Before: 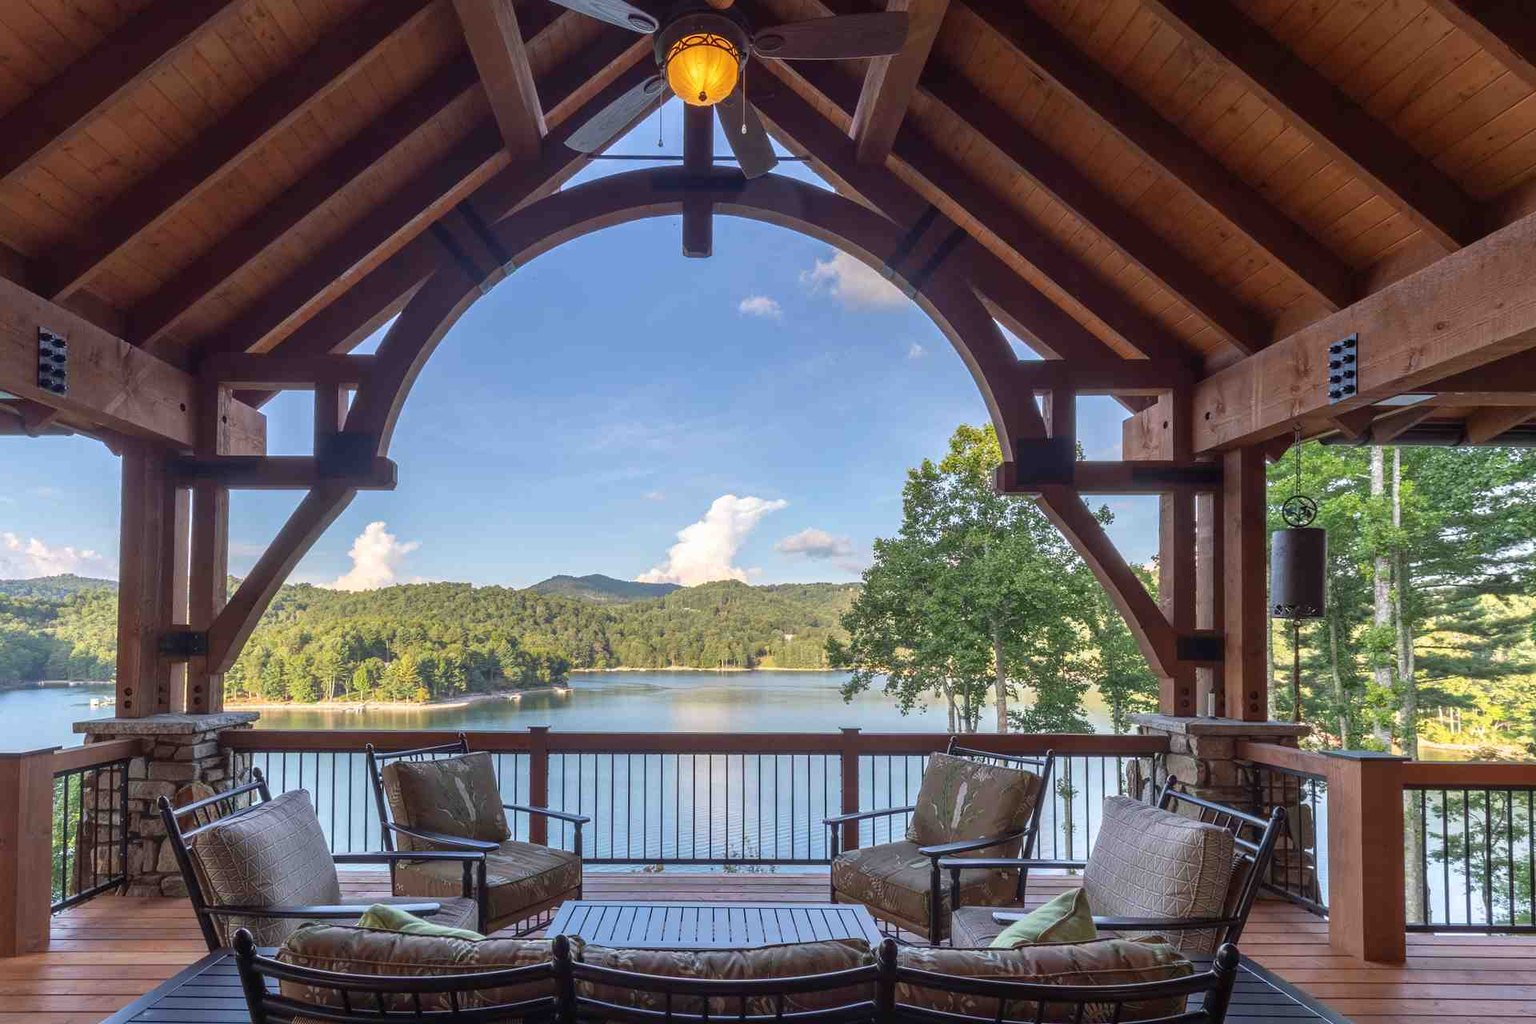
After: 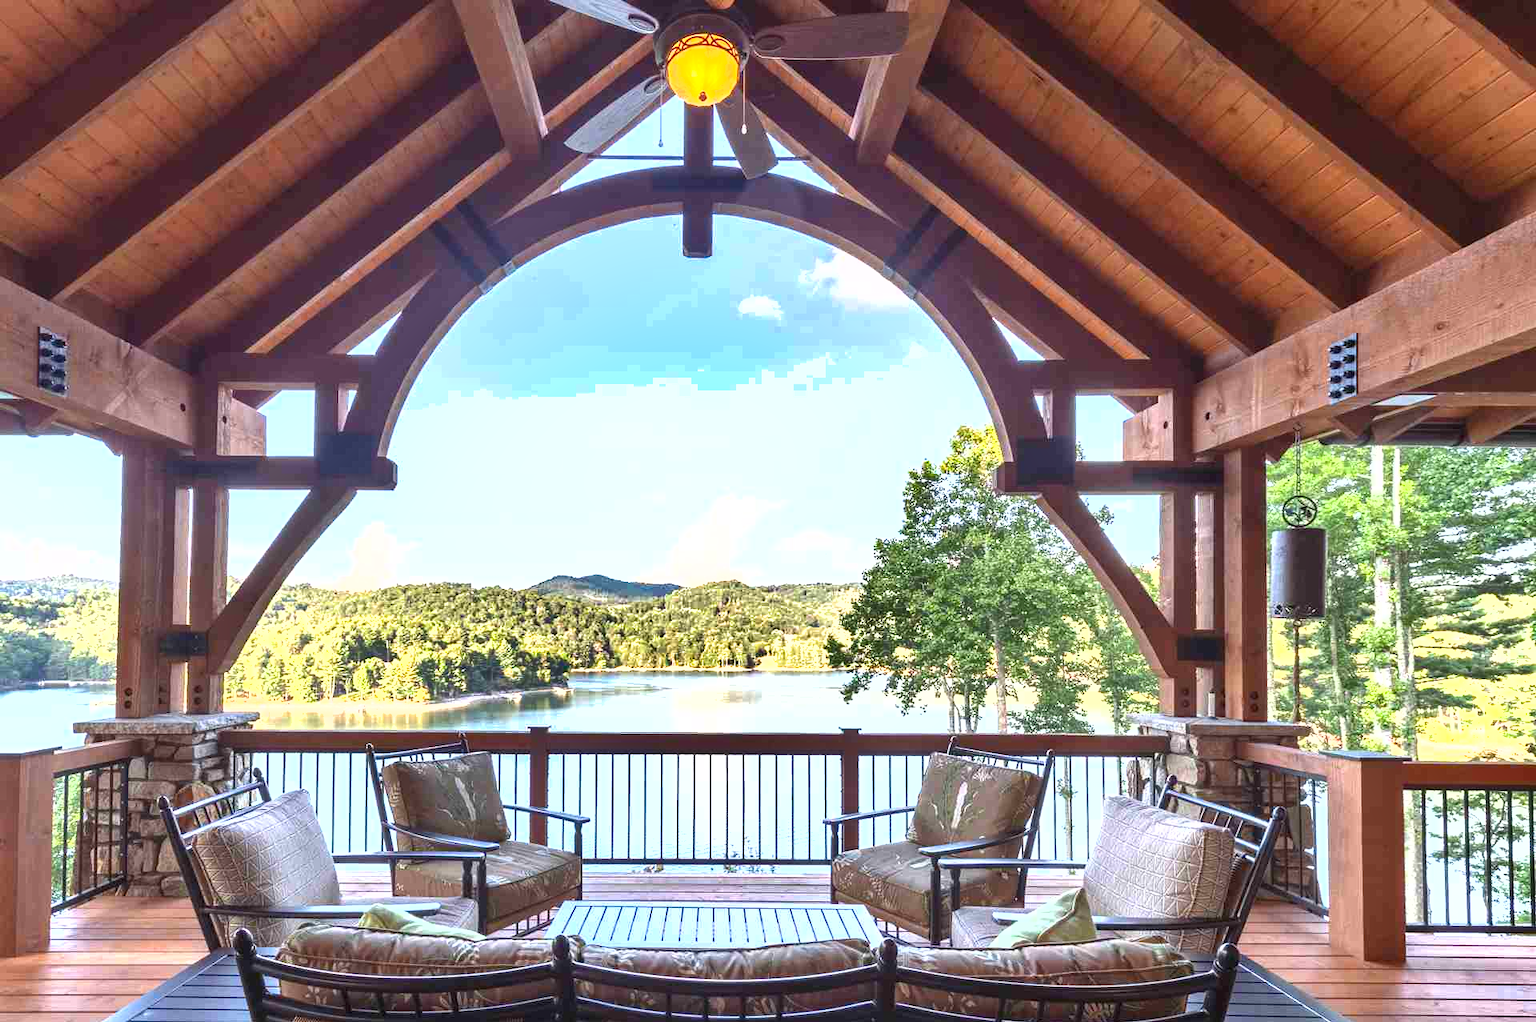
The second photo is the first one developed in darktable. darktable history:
shadows and highlights: radius 108.52, shadows 23.73, highlights -59.32, low approximation 0.01, soften with gaussian
crop: top 0.05%, bottom 0.098%
exposure: black level correction 0, exposure 1.4 EV, compensate highlight preservation false
